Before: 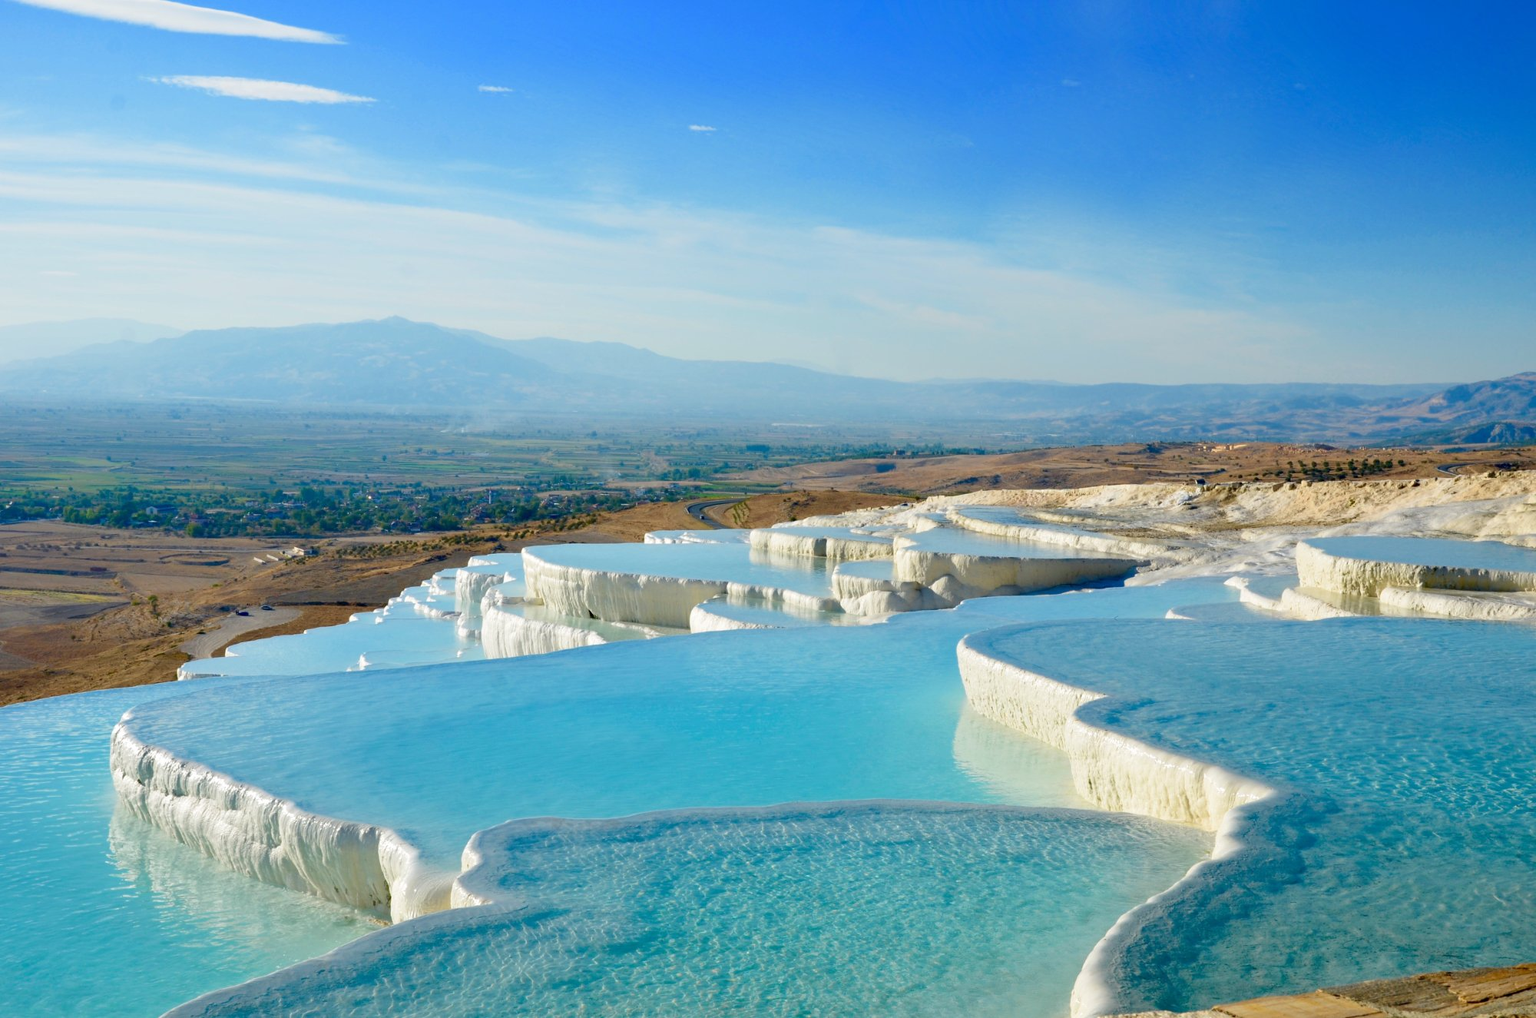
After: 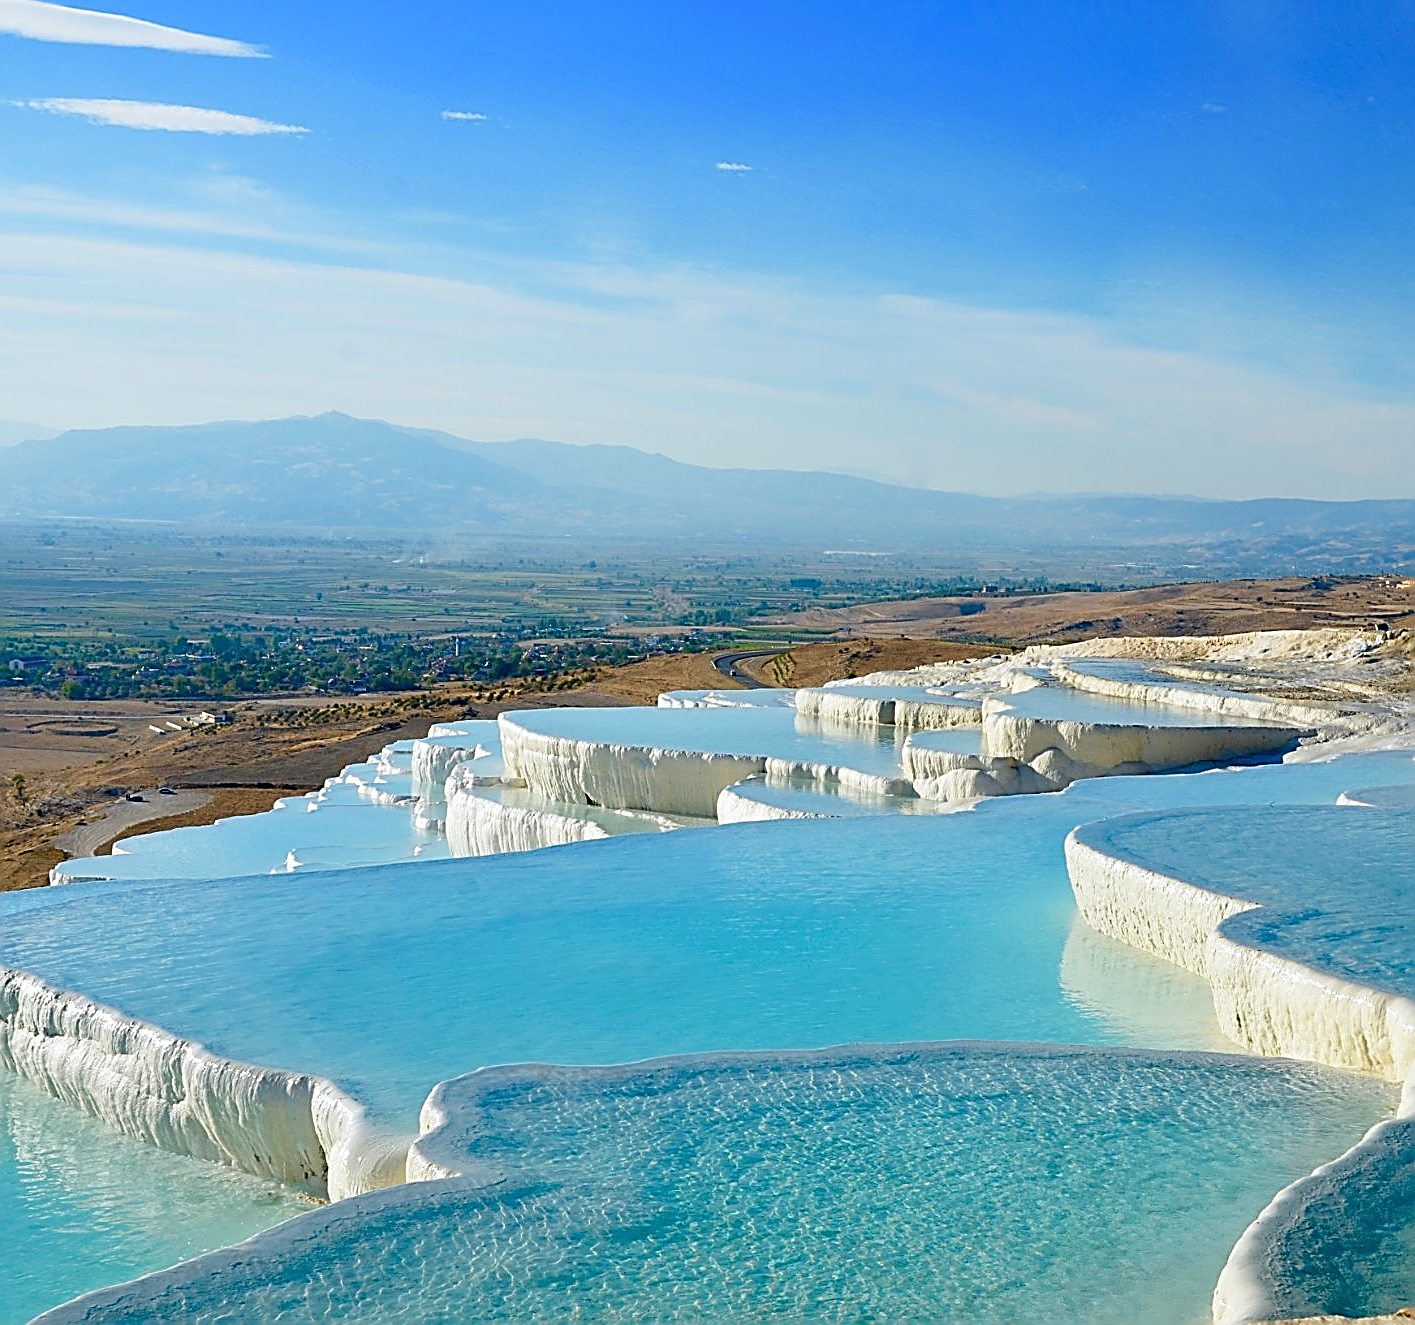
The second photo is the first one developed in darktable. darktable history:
white balance: red 0.988, blue 1.017
sharpen: amount 1.861
crop and rotate: left 9.061%, right 20.142%
